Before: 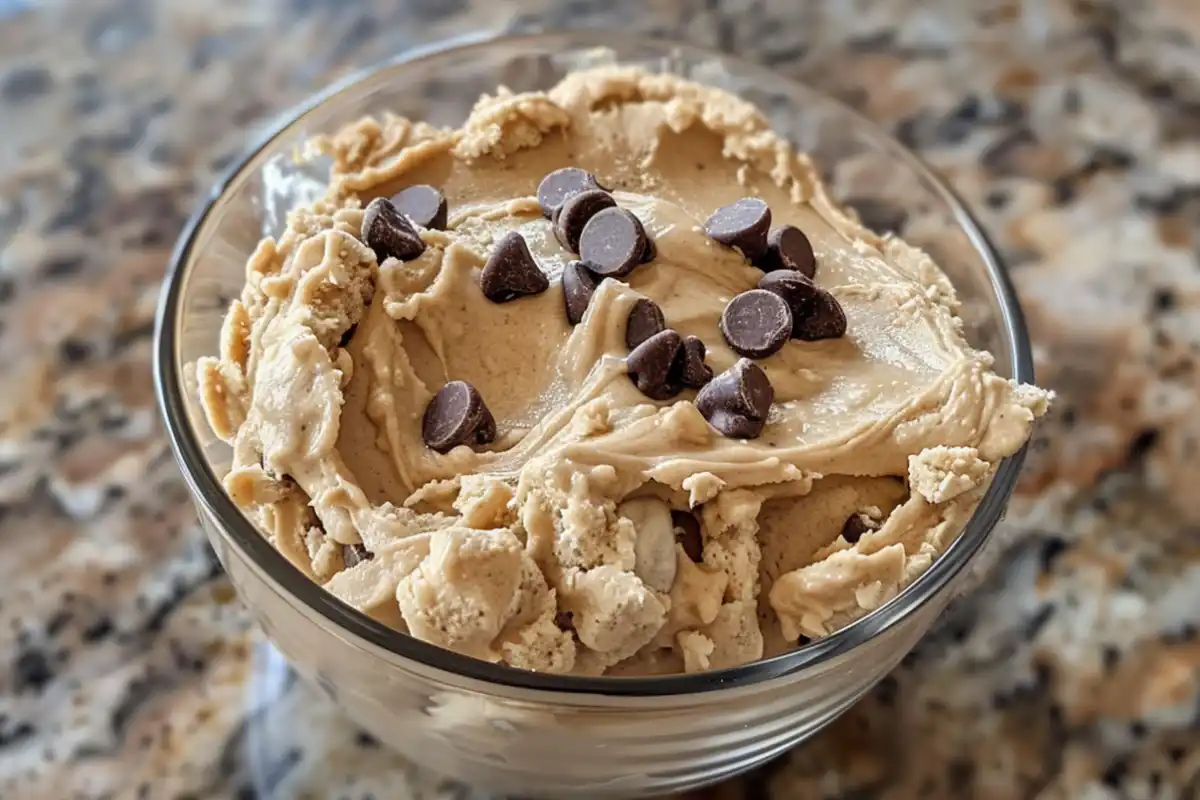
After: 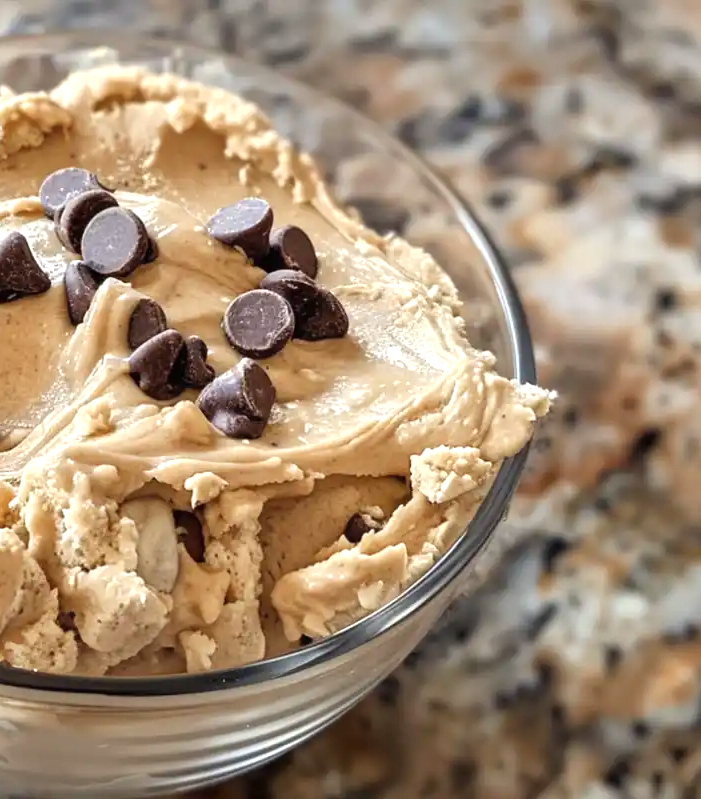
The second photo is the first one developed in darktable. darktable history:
exposure: black level correction 0, exposure 0.498 EV, compensate highlight preservation false
local contrast: mode bilateral grid, contrast 99, coarseness 99, detail 94%, midtone range 0.2
crop: left 41.551%
